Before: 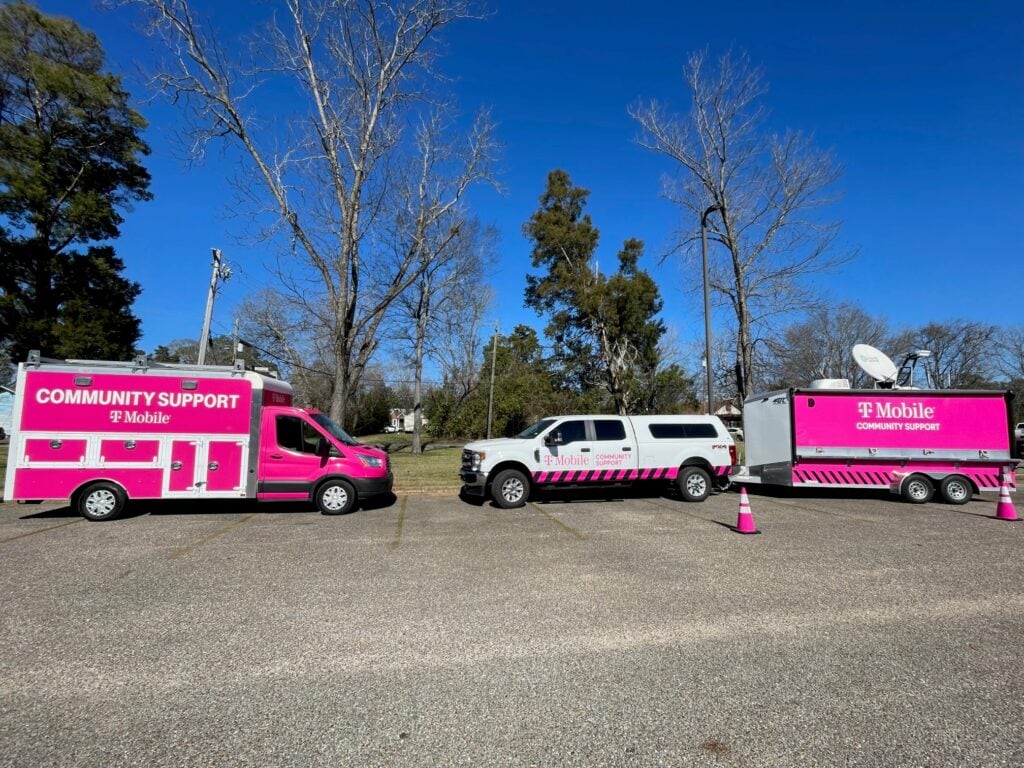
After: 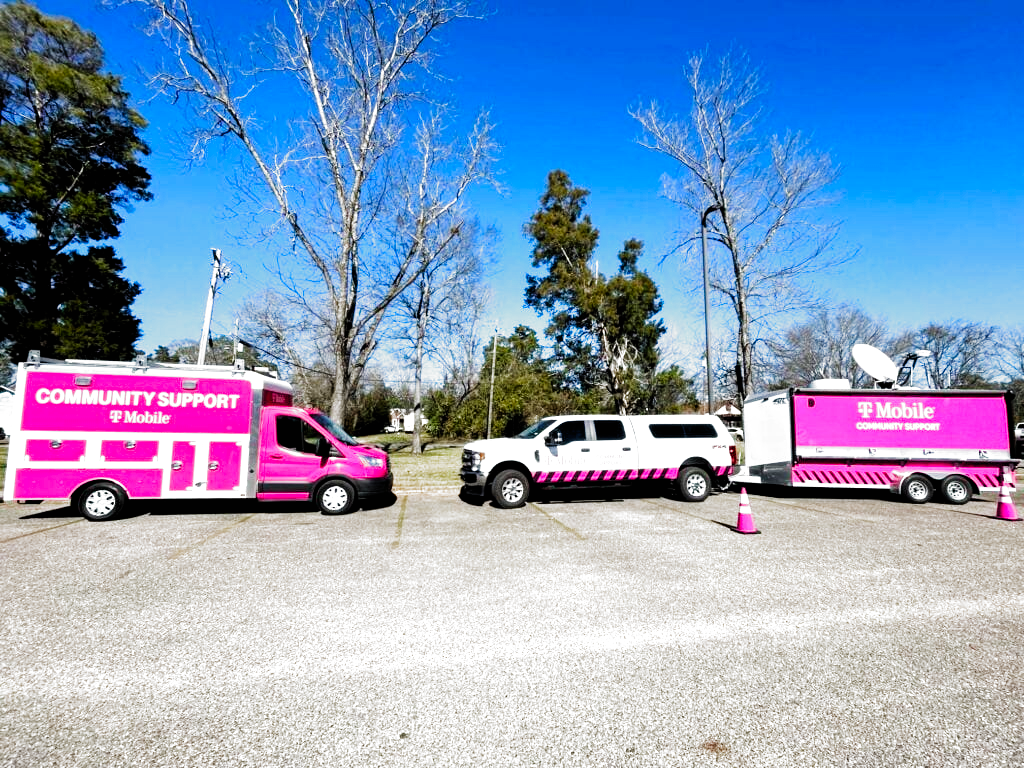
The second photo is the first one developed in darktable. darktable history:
exposure: black level correction 0.001, exposure 1.116 EV, compensate highlight preservation false
filmic rgb: black relative exposure -6.43 EV, white relative exposure 2.43 EV, threshold 3 EV, hardness 5.27, latitude 0.1%, contrast 1.425, highlights saturation mix 2%, preserve chrominance no, color science v5 (2021), contrast in shadows safe, contrast in highlights safe, enable highlight reconstruction true
